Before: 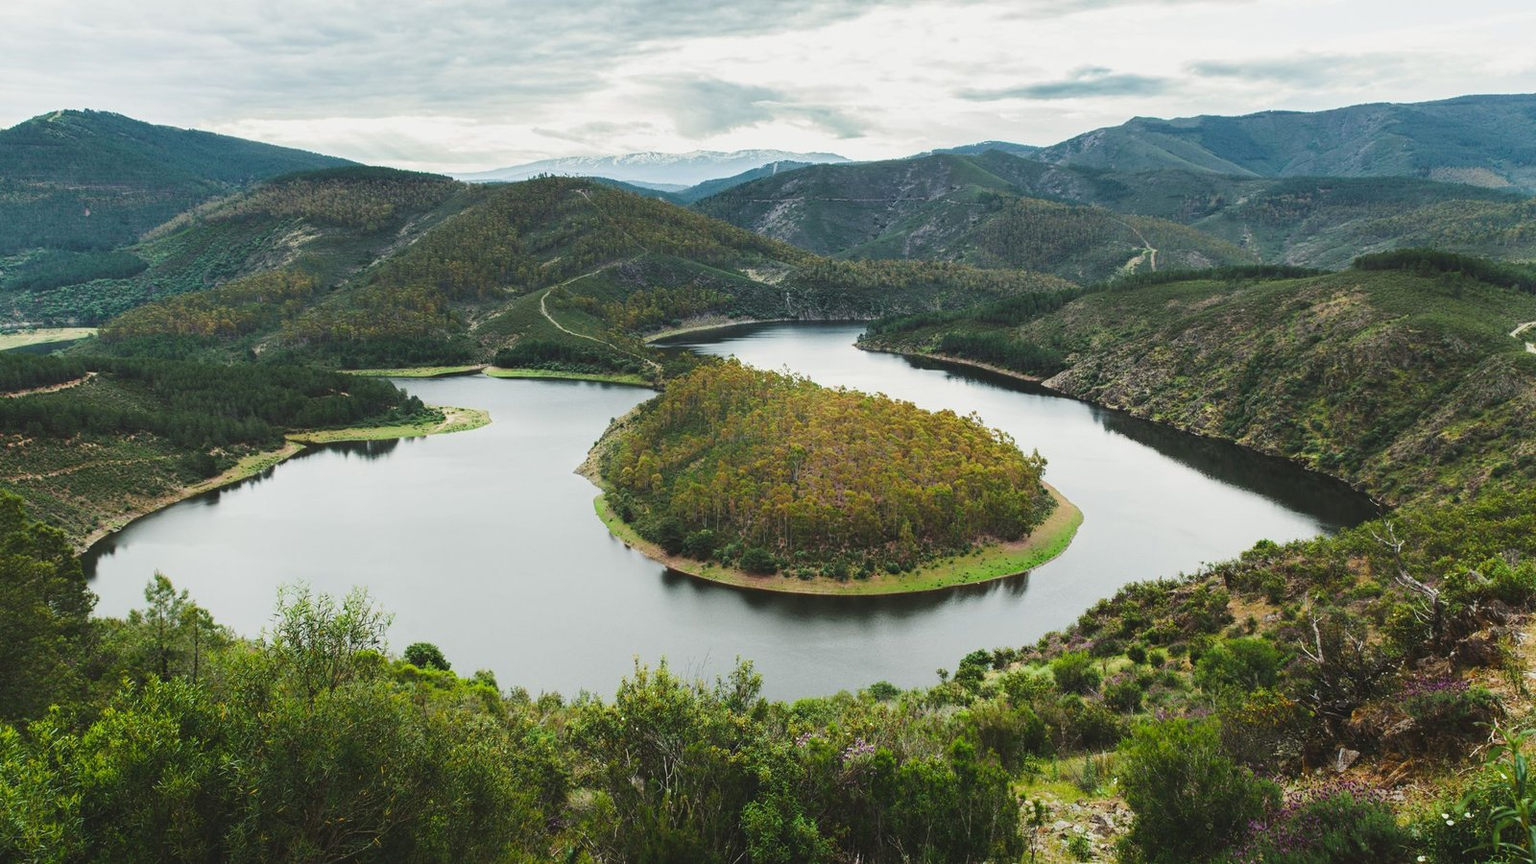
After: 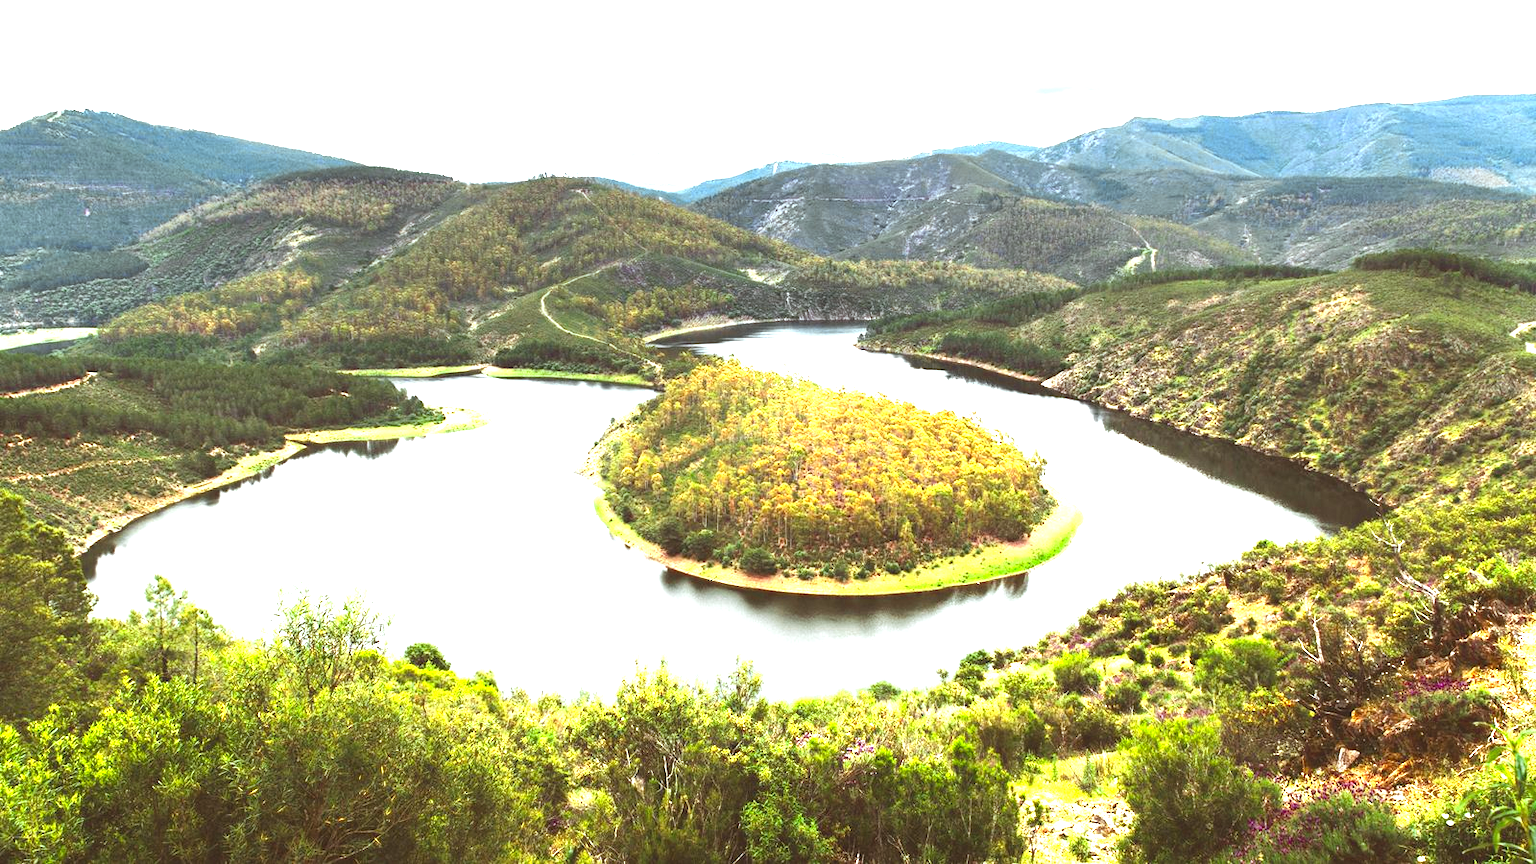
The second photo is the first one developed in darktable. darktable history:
exposure: black level correction 0, exposure 1.6 EV, compensate exposure bias true, compensate highlight preservation false
color zones: curves: ch0 [(0.004, 0.305) (0.261, 0.623) (0.389, 0.399) (0.708, 0.571) (0.947, 0.34)]; ch1 [(0.025, 0.645) (0.229, 0.584) (0.326, 0.551) (0.484, 0.262) (0.757, 0.643)]
rgb levels: mode RGB, independent channels, levels [[0, 0.5, 1], [0, 0.521, 1], [0, 0.536, 1]]
tone equalizer: on, module defaults
